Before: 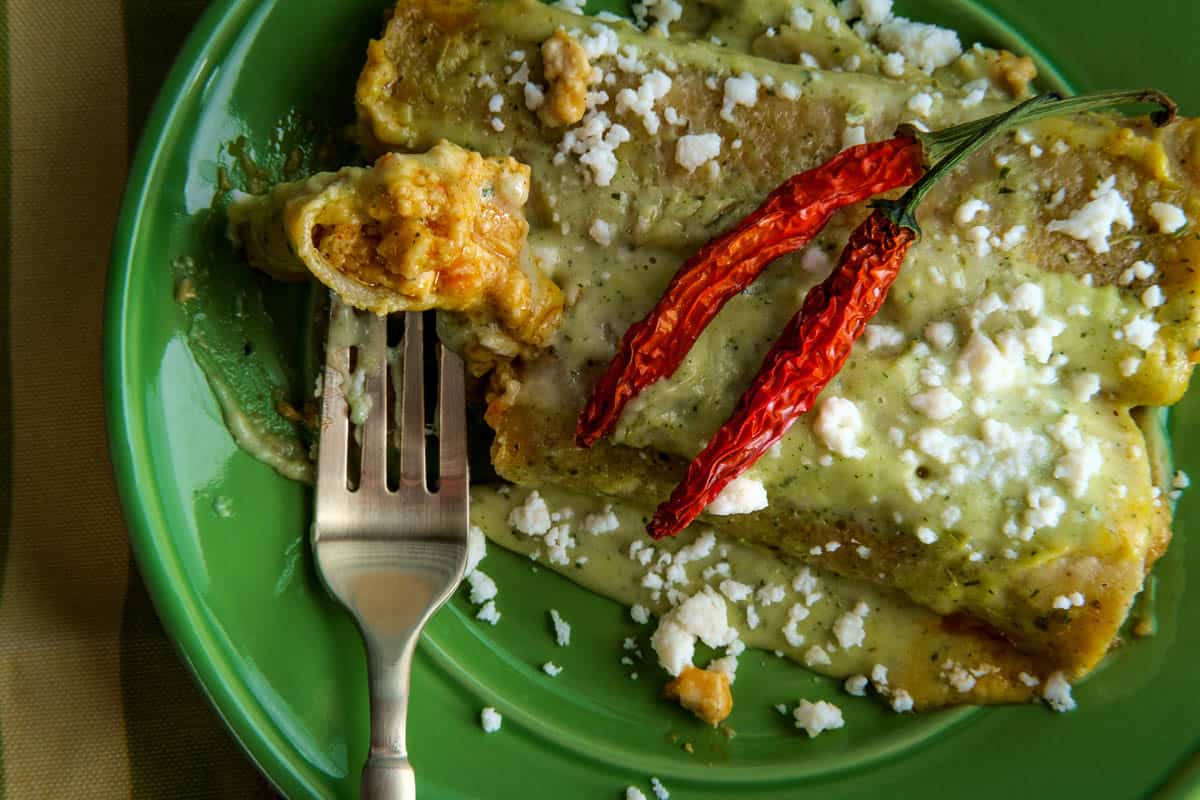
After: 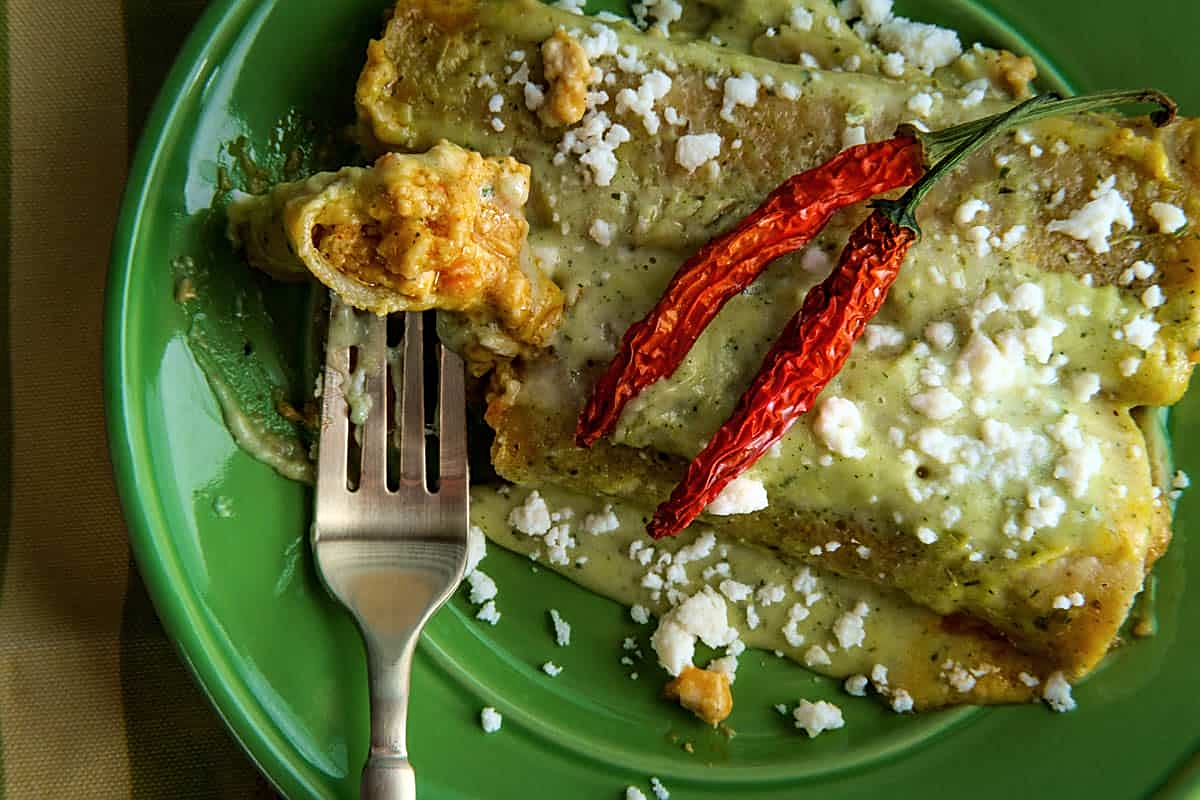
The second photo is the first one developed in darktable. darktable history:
sharpen: amount 0.499
tone curve: curves: ch0 [(0, 0) (0.003, 0.003) (0.011, 0.011) (0.025, 0.026) (0.044, 0.046) (0.069, 0.072) (0.1, 0.103) (0.136, 0.141) (0.177, 0.184) (0.224, 0.233) (0.277, 0.287) (0.335, 0.348) (0.399, 0.414) (0.468, 0.486) (0.543, 0.563) (0.623, 0.647) (0.709, 0.736) (0.801, 0.831) (0.898, 0.92) (1, 1)], color space Lab, independent channels, preserve colors none
